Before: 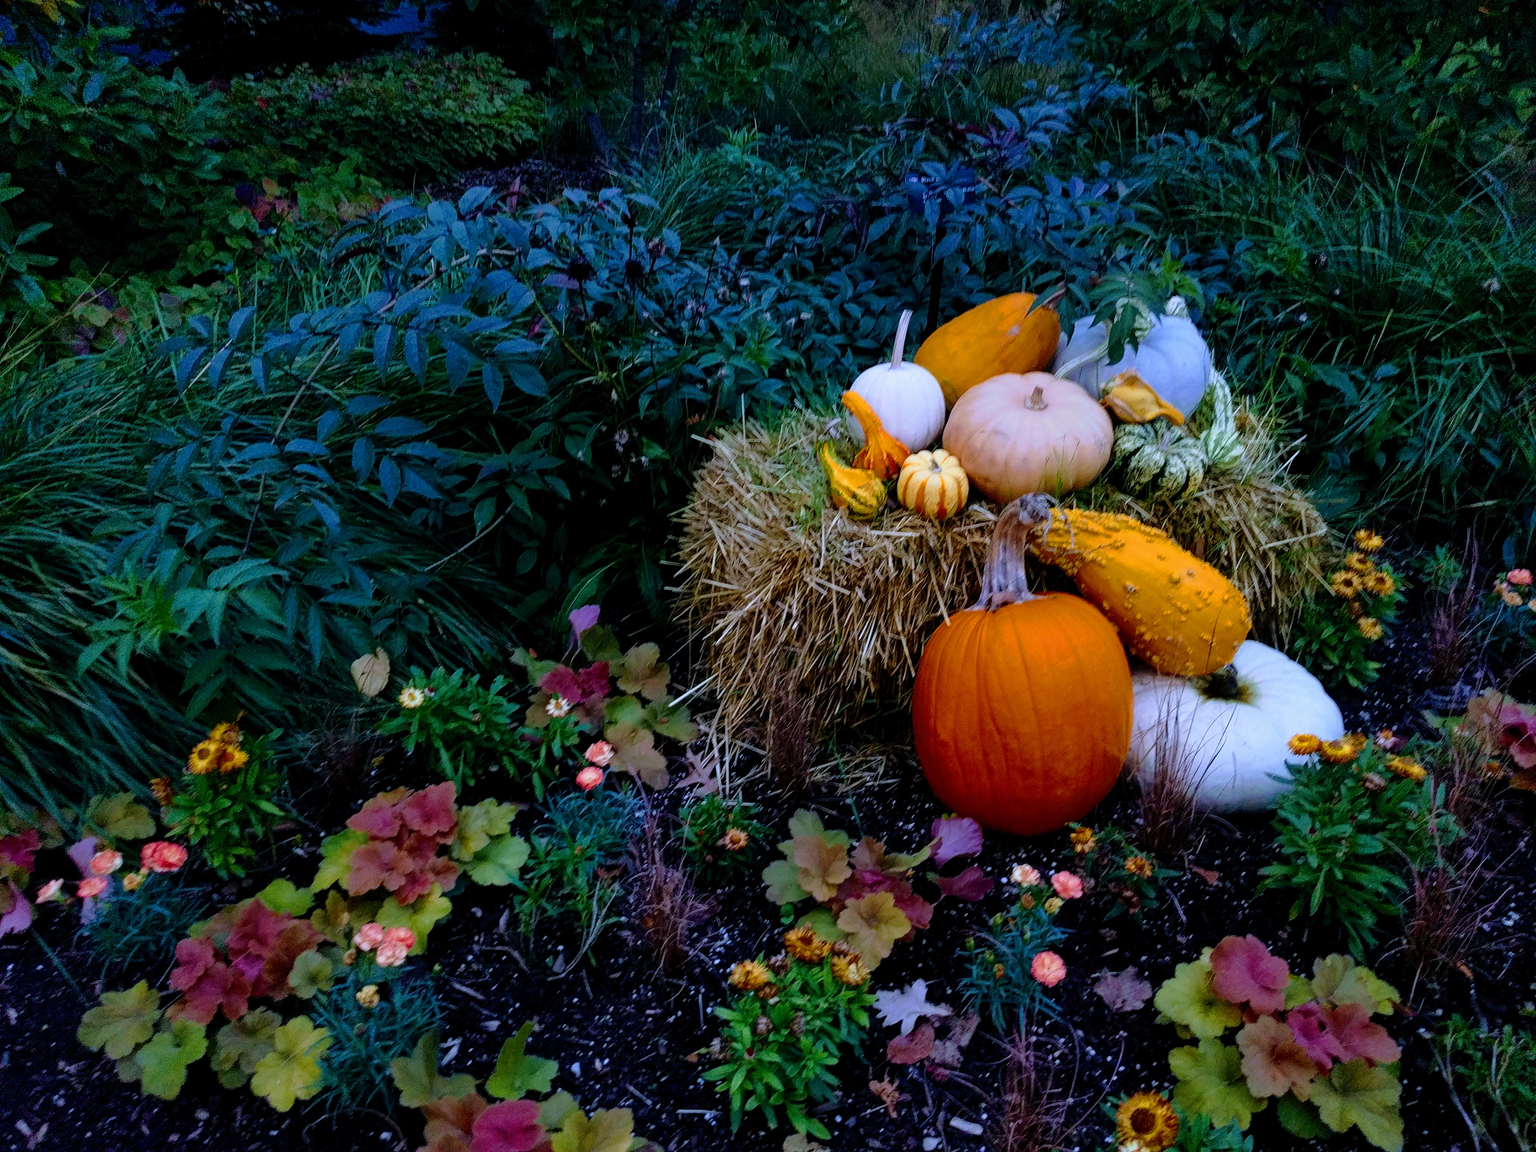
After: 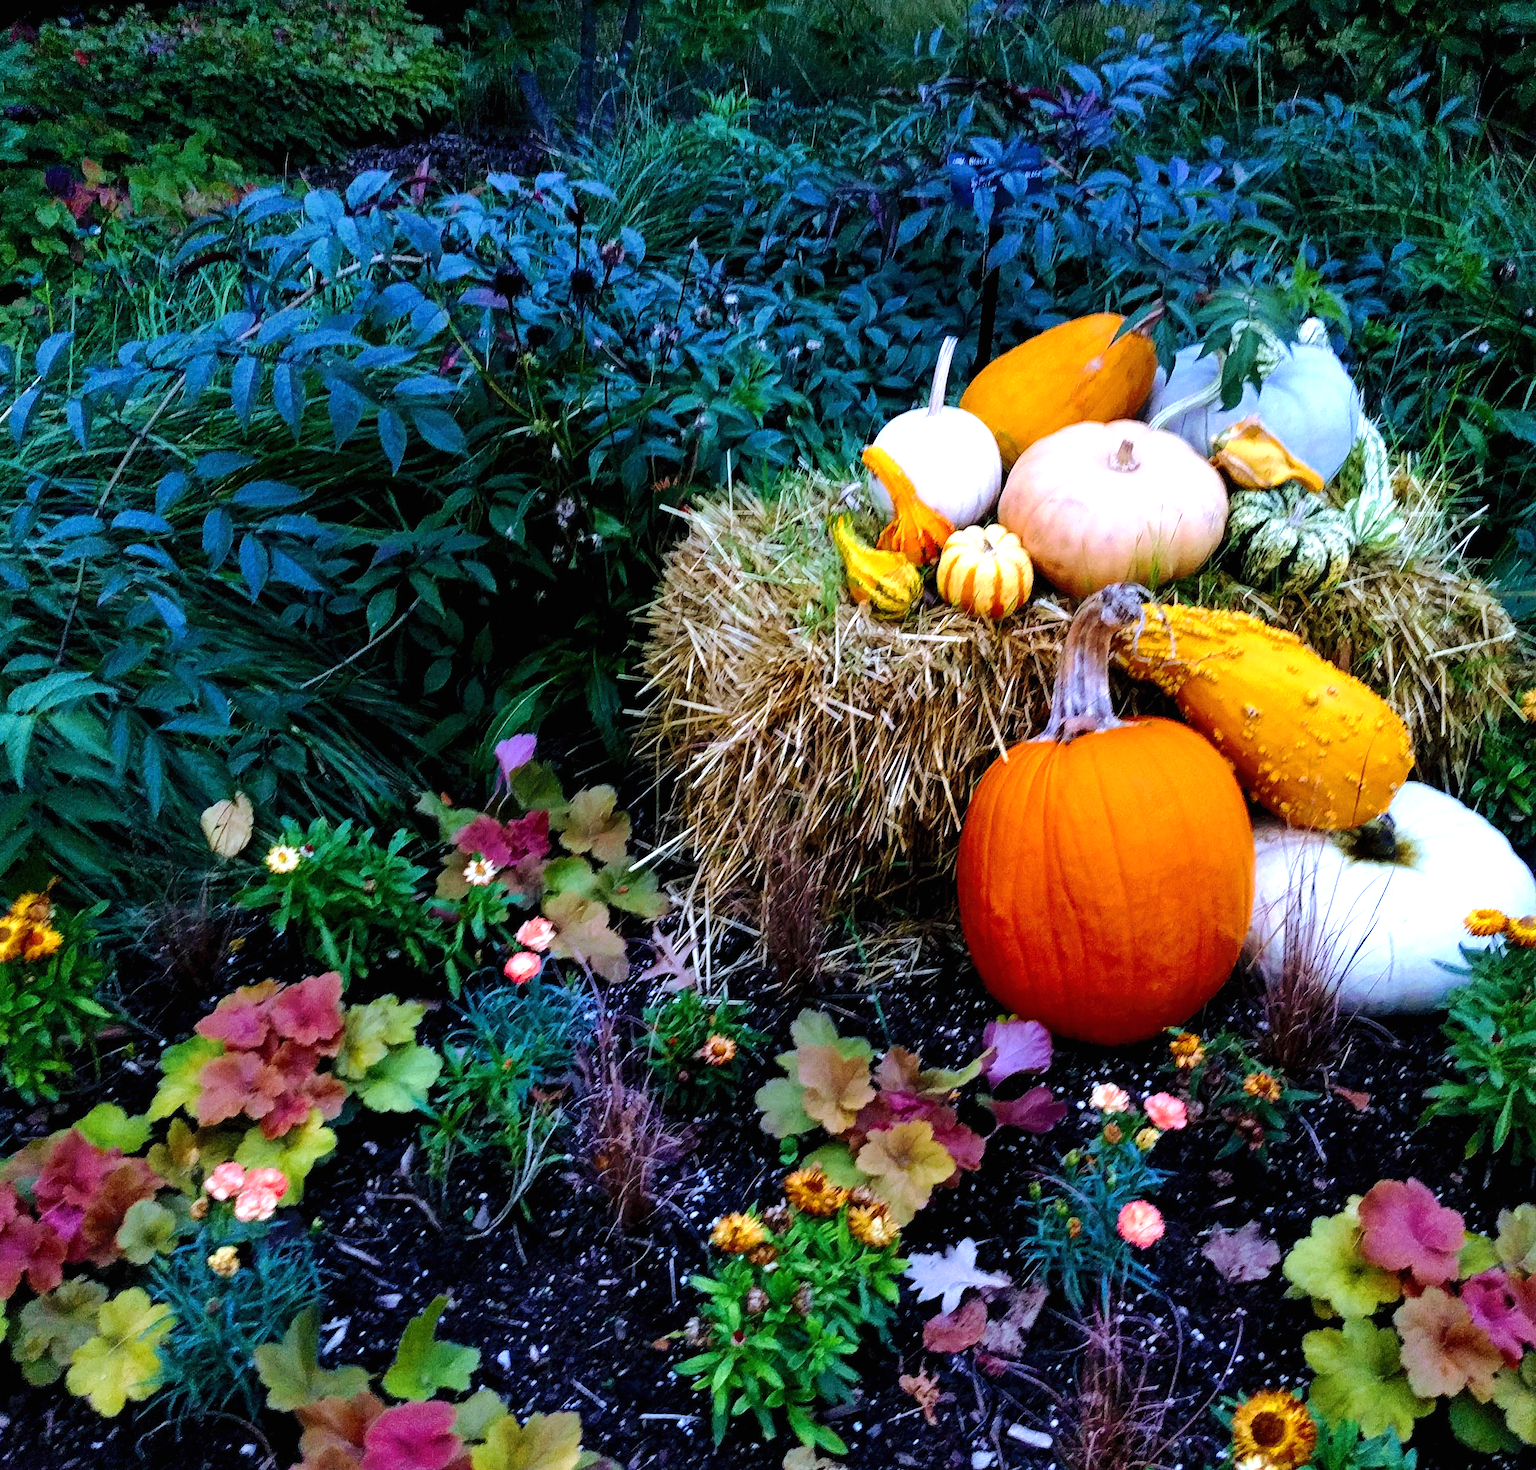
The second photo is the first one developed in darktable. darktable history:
exposure: black level correction 0, exposure 1.173 EV, compensate exposure bias true, compensate highlight preservation false
crop and rotate: left 13.15%, top 5.251%, right 12.609%
